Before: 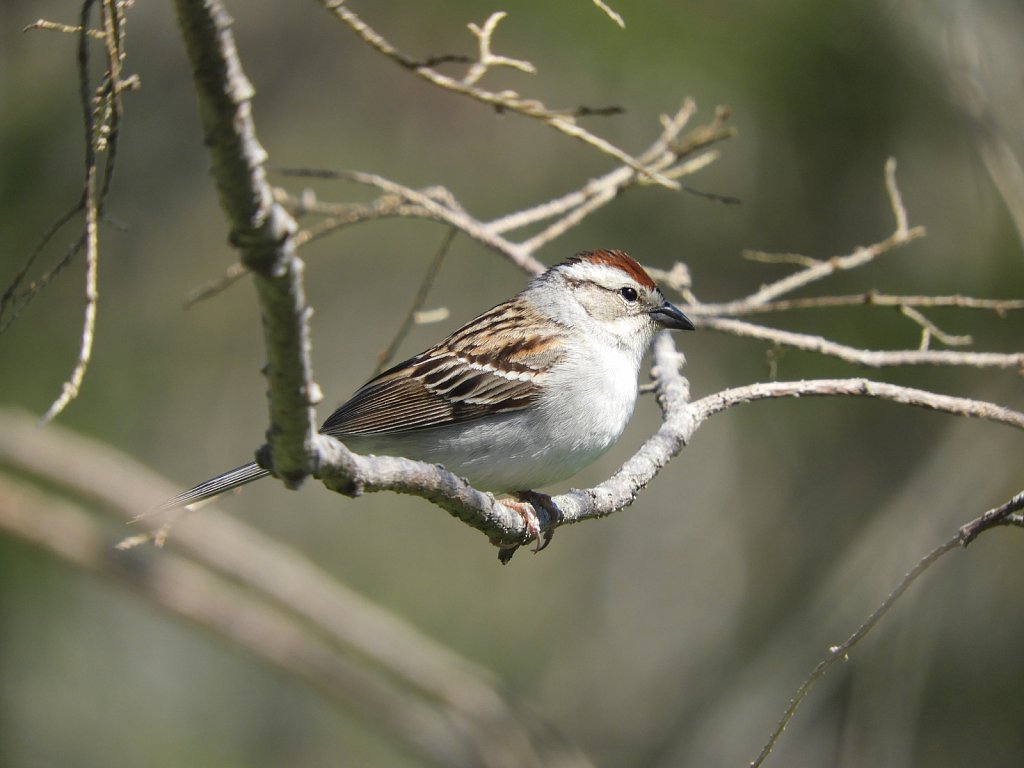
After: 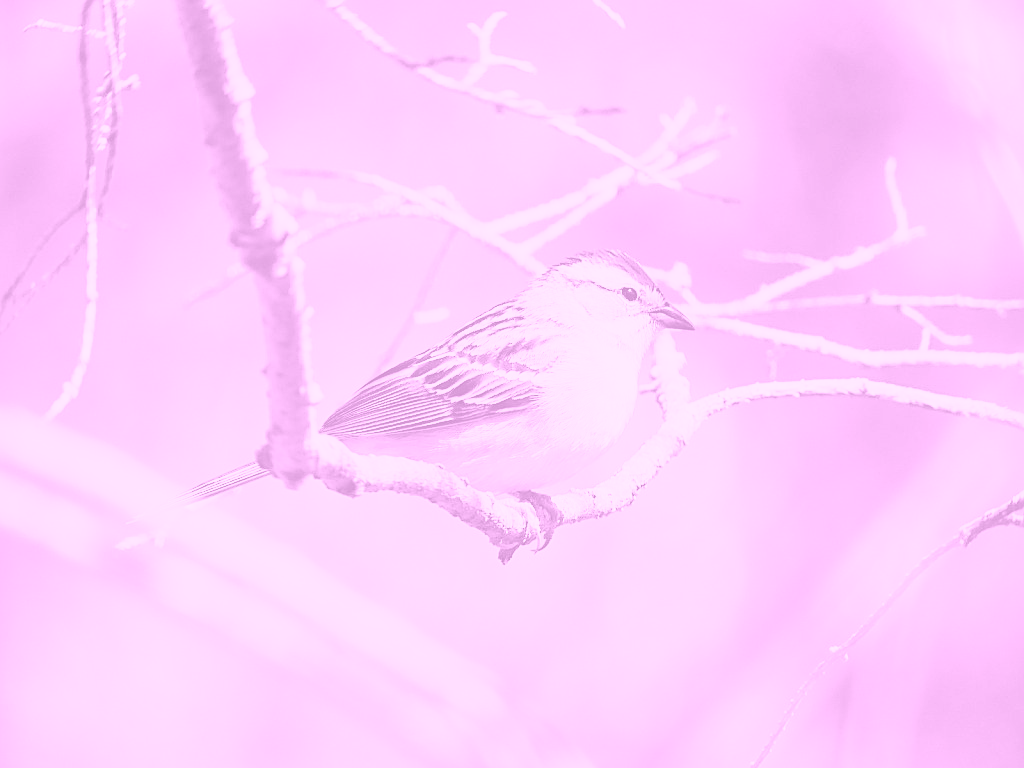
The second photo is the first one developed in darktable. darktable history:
colorize: hue 331.2°, saturation 69%, source mix 30.28%, lightness 69.02%, version 1
exposure: black level correction -0.005, exposure 1 EV, compensate highlight preservation false
color balance: output saturation 110%
base curve: curves: ch0 [(0, 0) (0.028, 0.03) (0.121, 0.232) (0.46, 0.748) (0.859, 0.968) (1, 1)], preserve colors none
sharpen: on, module defaults
